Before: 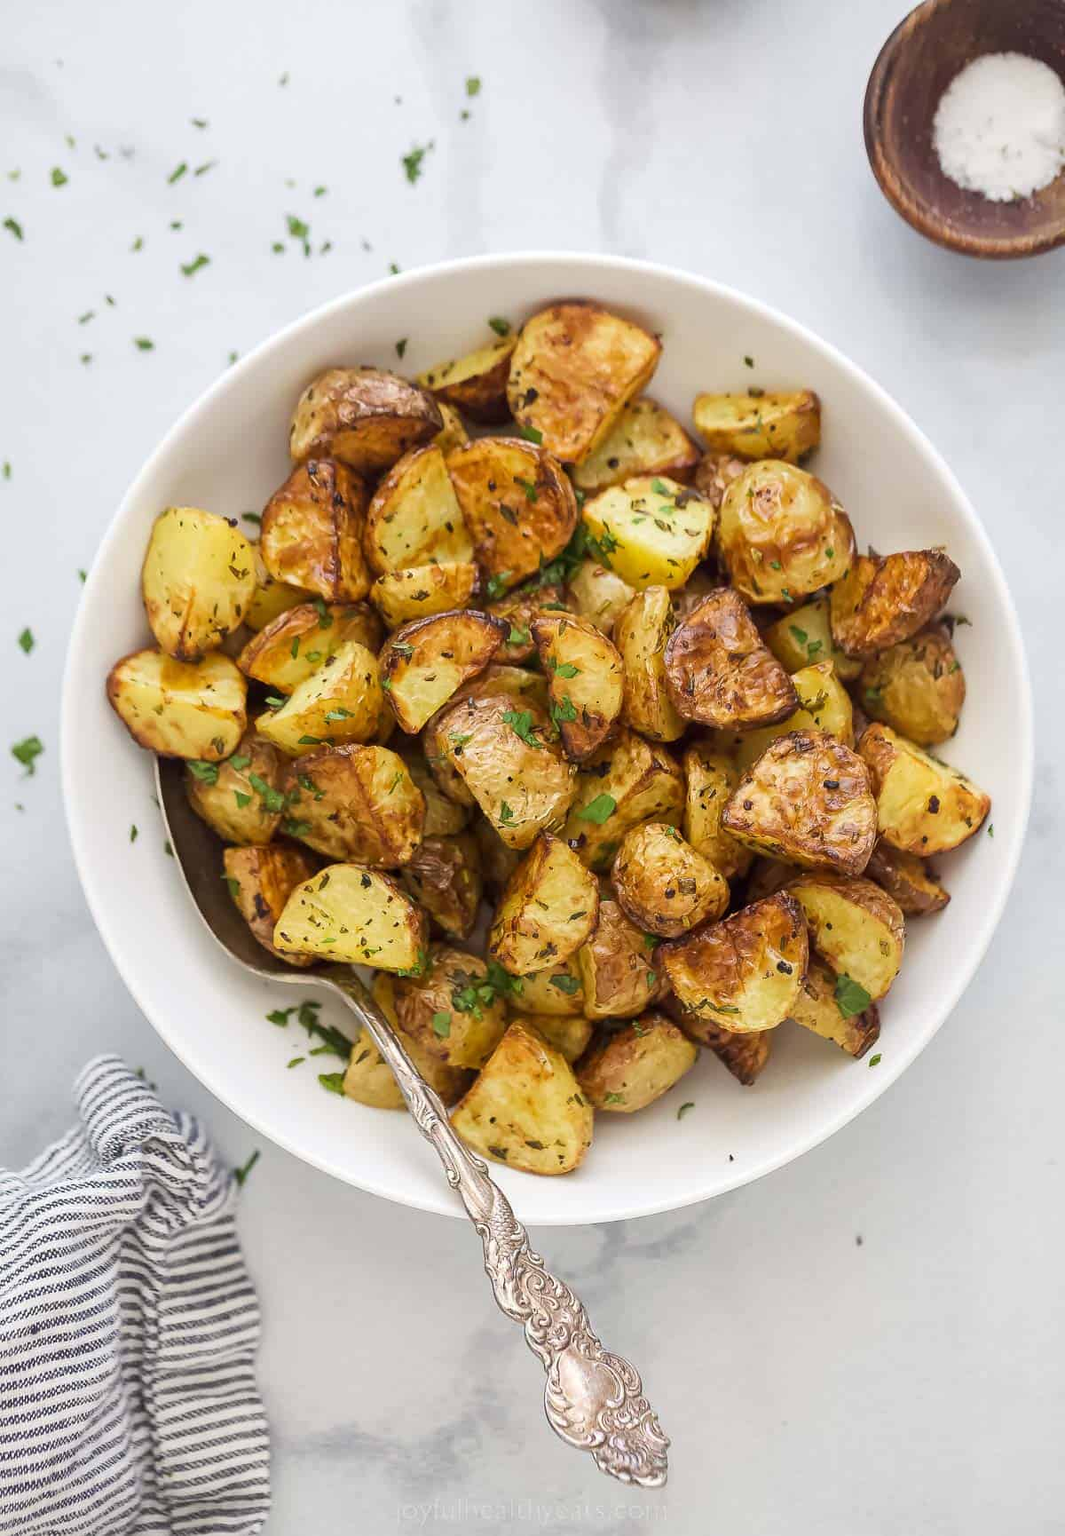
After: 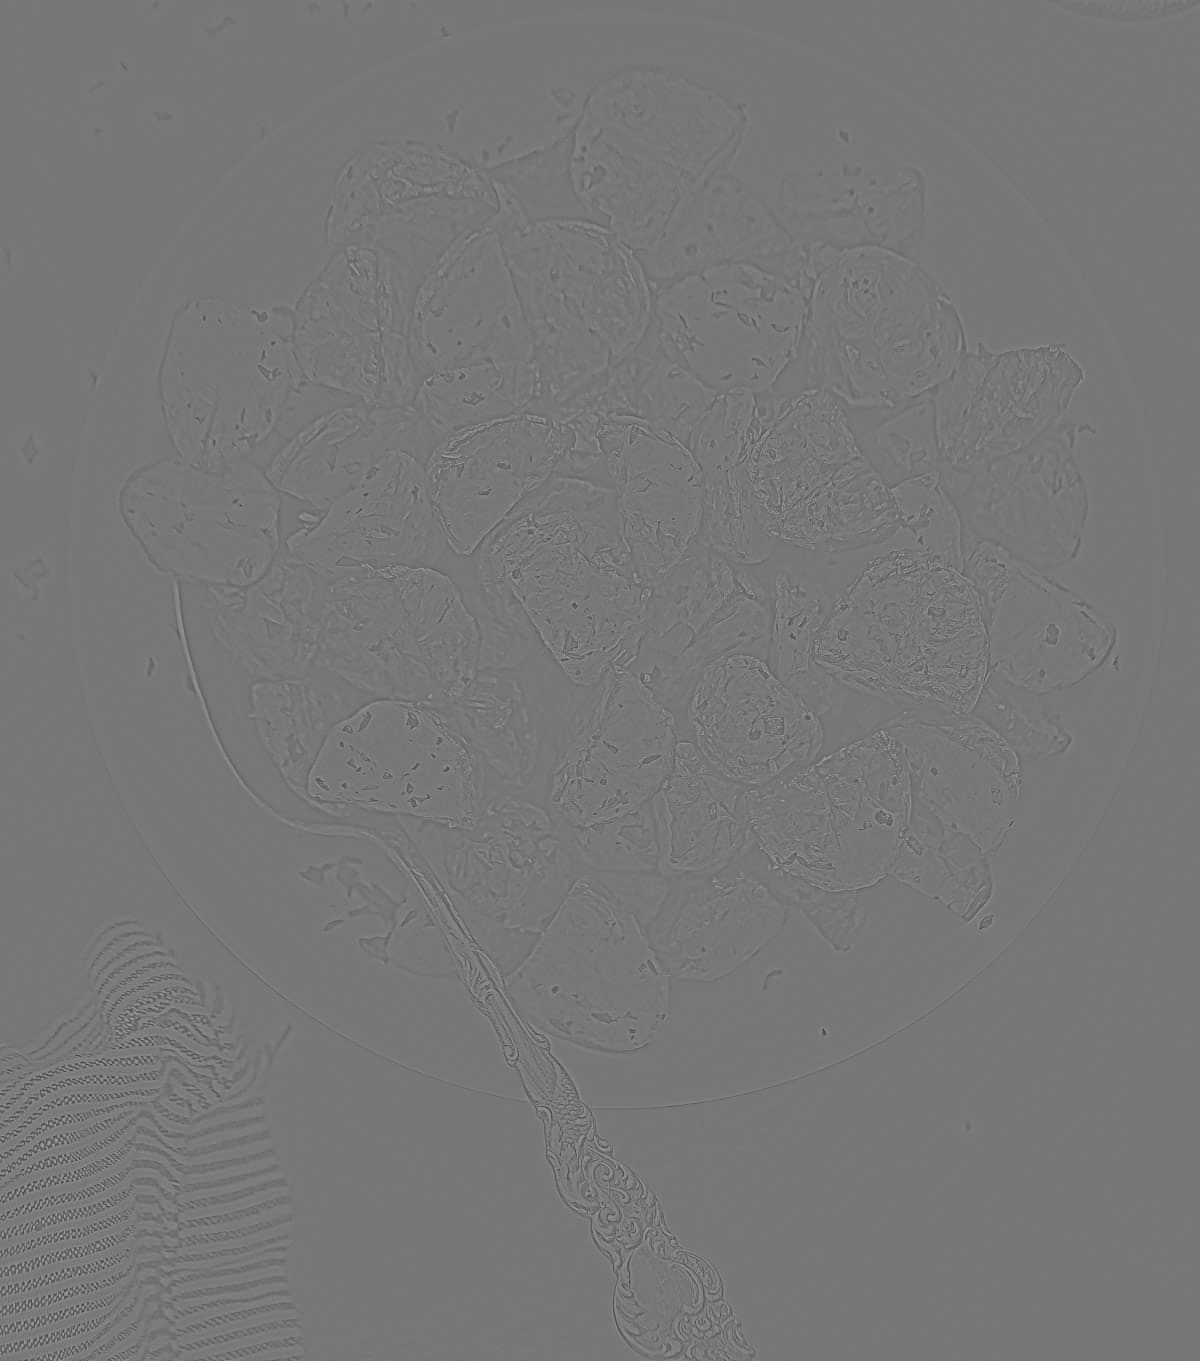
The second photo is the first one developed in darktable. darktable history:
crop and rotate: top 15.774%, bottom 5.506%
color balance rgb: perceptual saturation grading › global saturation 20%, perceptual saturation grading › highlights -50%, perceptual saturation grading › shadows 30%
highpass: sharpness 9.84%, contrast boost 9.94%
